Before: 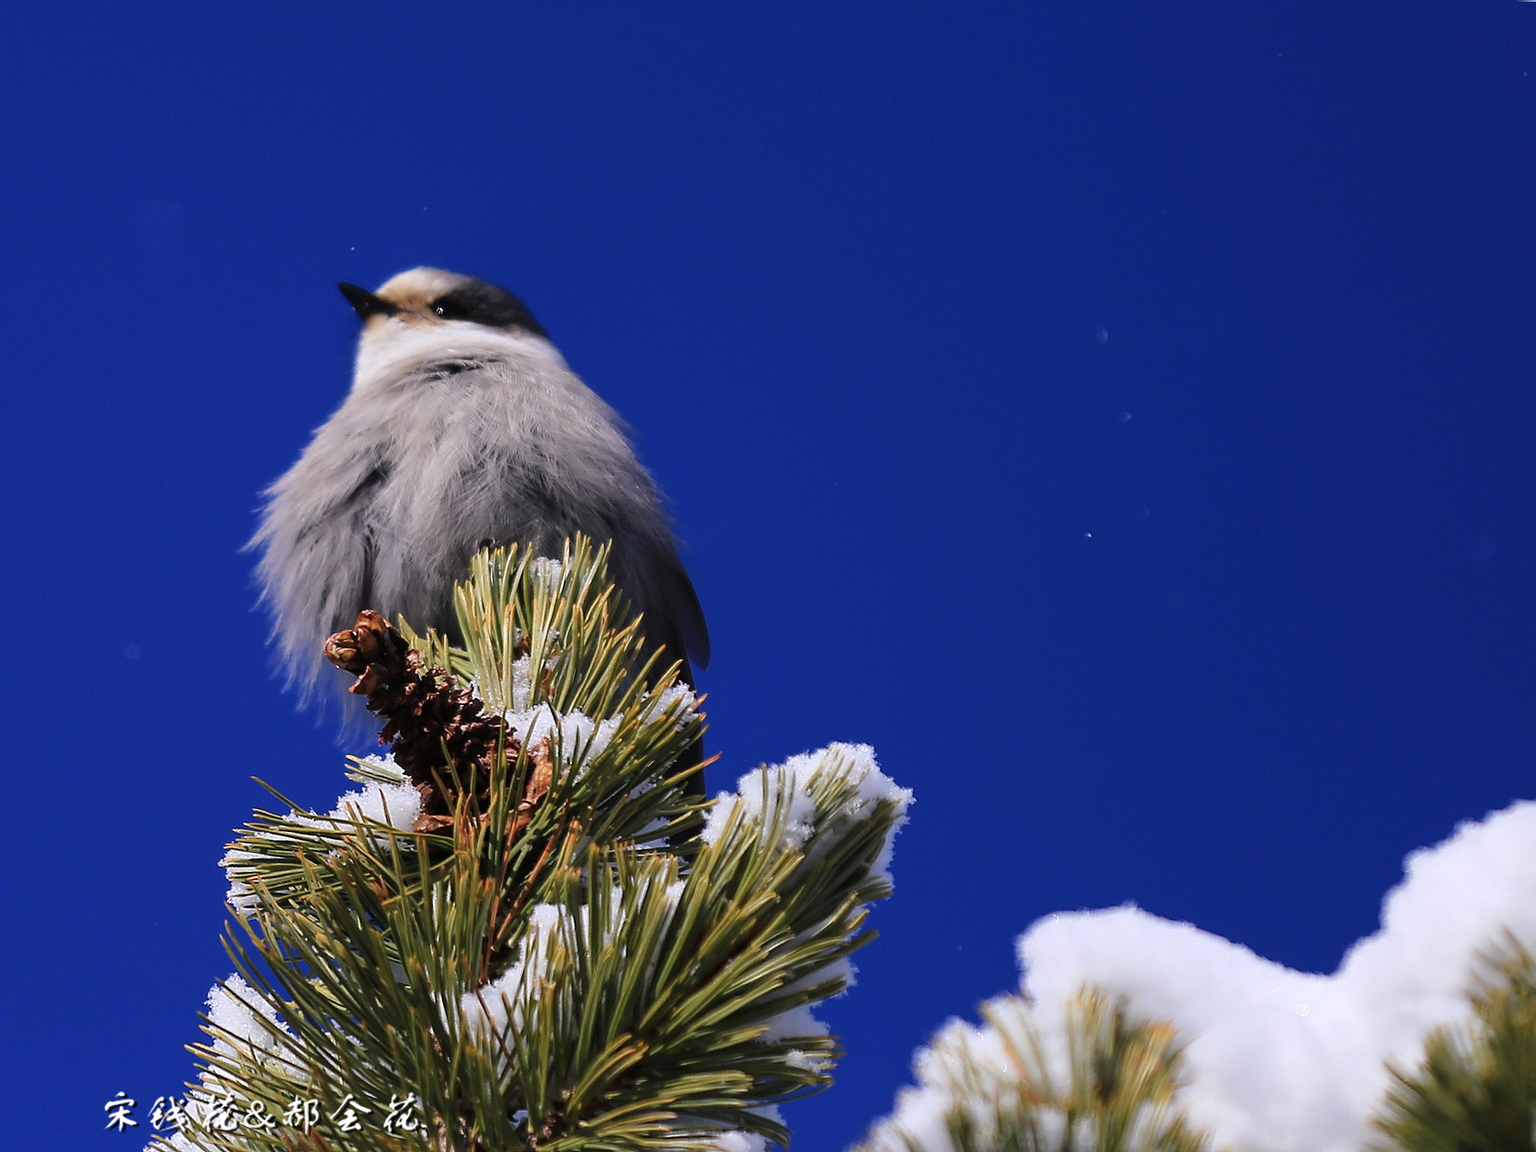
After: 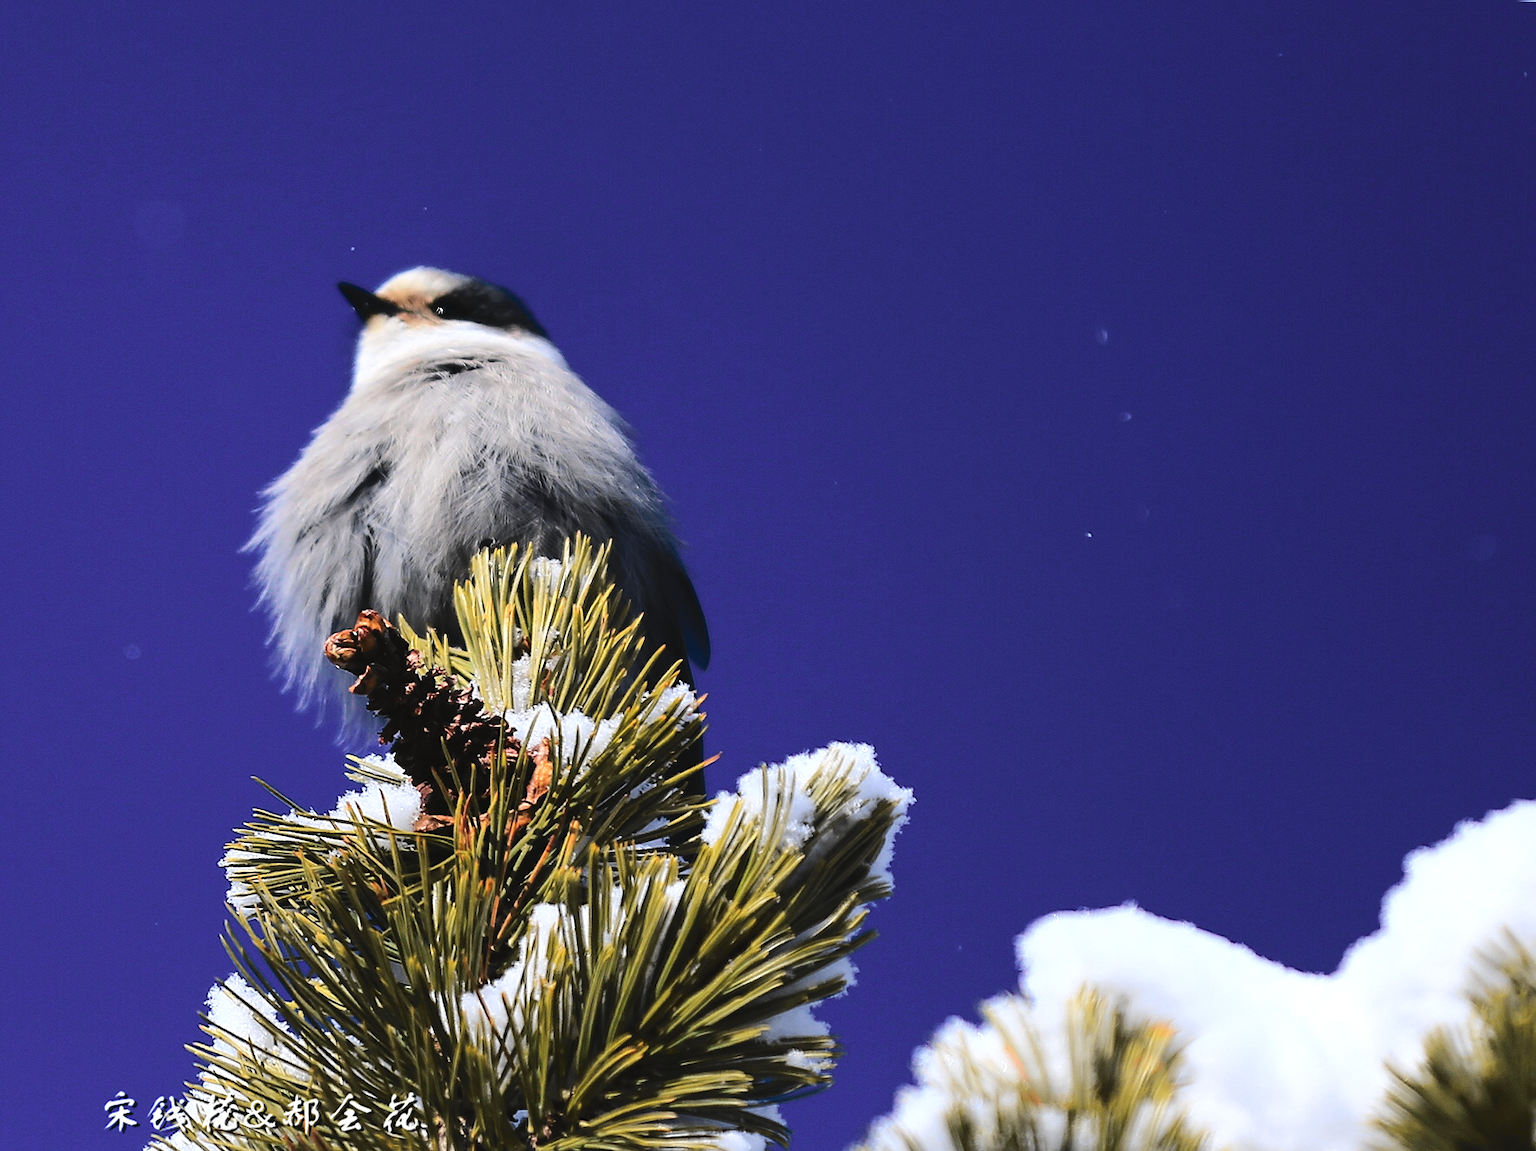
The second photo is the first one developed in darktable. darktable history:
tone equalizer: -8 EV -0.404 EV, -7 EV -0.402 EV, -6 EV -0.342 EV, -5 EV -0.21 EV, -3 EV 0.203 EV, -2 EV 0.334 EV, -1 EV 0.408 EV, +0 EV 0.424 EV, edges refinement/feathering 500, mask exposure compensation -1.57 EV, preserve details no
tone curve: curves: ch0 [(0, 0.01) (0.097, 0.07) (0.204, 0.173) (0.447, 0.517) (0.539, 0.624) (0.733, 0.791) (0.879, 0.898) (1, 0.98)]; ch1 [(0, 0) (0.393, 0.415) (0.447, 0.448) (0.485, 0.494) (0.523, 0.509) (0.545, 0.544) (0.574, 0.578) (0.648, 0.674) (1, 1)]; ch2 [(0, 0) (0.369, 0.388) (0.449, 0.431) (0.499, 0.5) (0.521, 0.517) (0.53, 0.54) (0.564, 0.569) (0.674, 0.735) (1, 1)], color space Lab, independent channels, preserve colors none
exposure: black level correction -0.007, exposure 0.071 EV, compensate highlight preservation false
